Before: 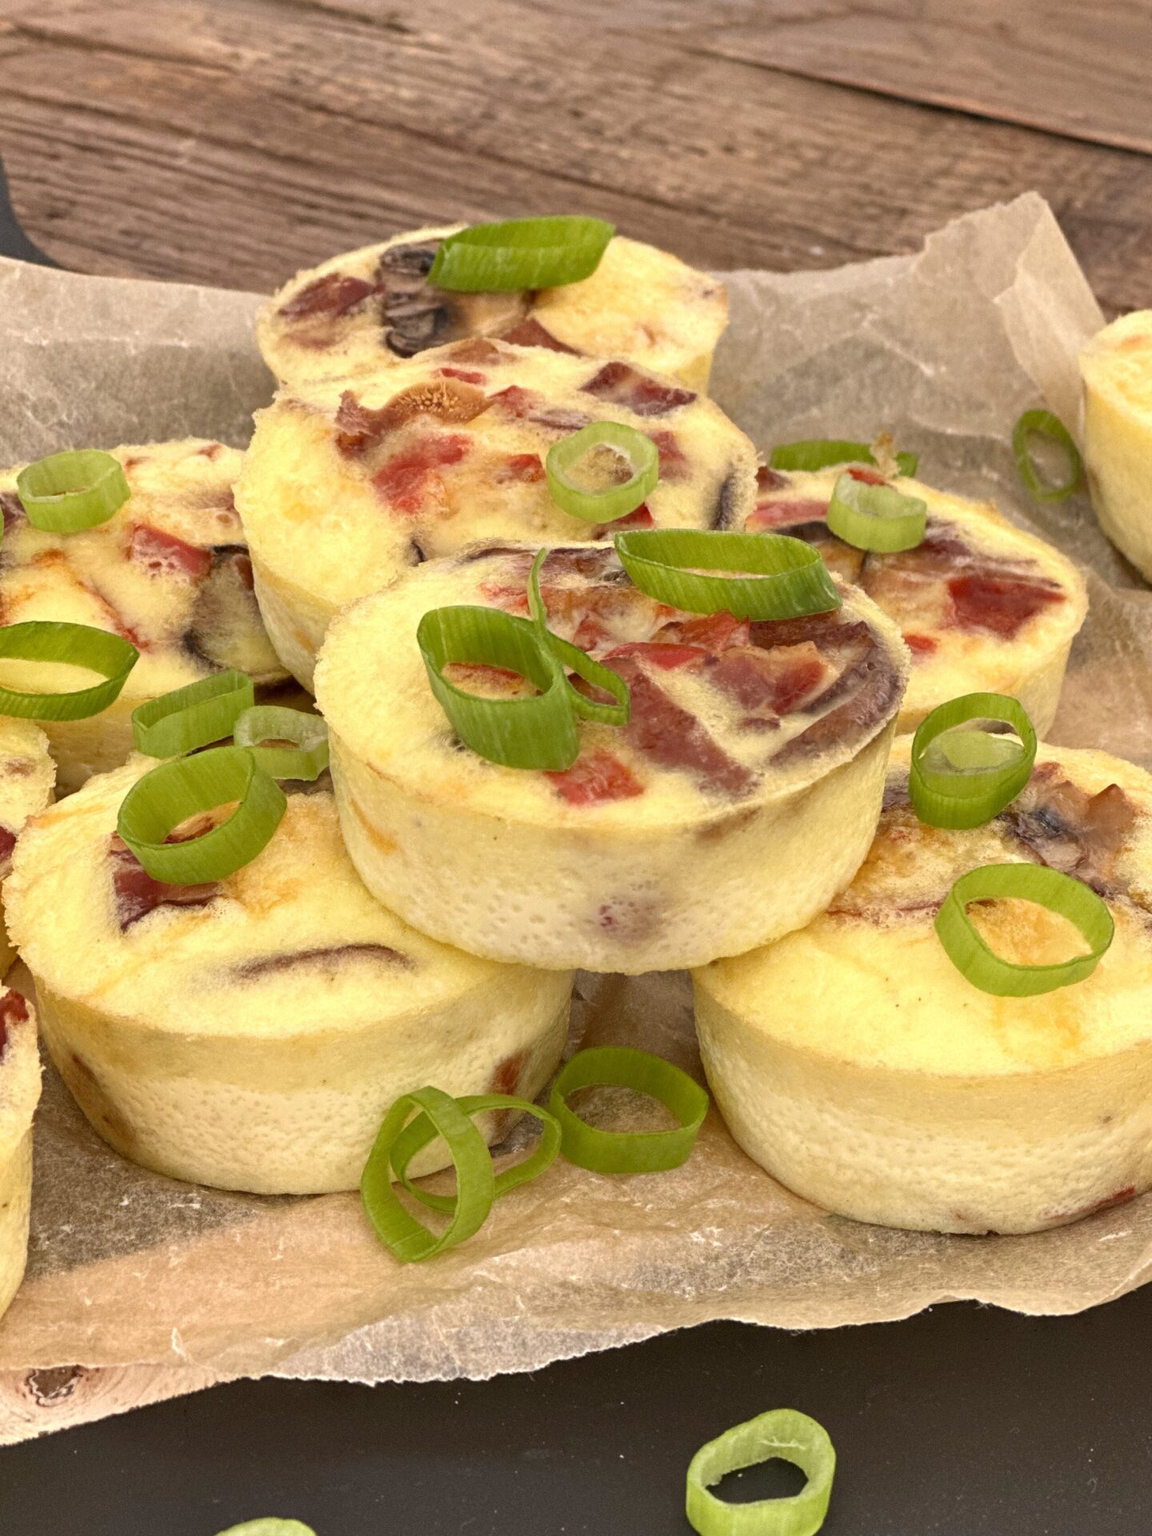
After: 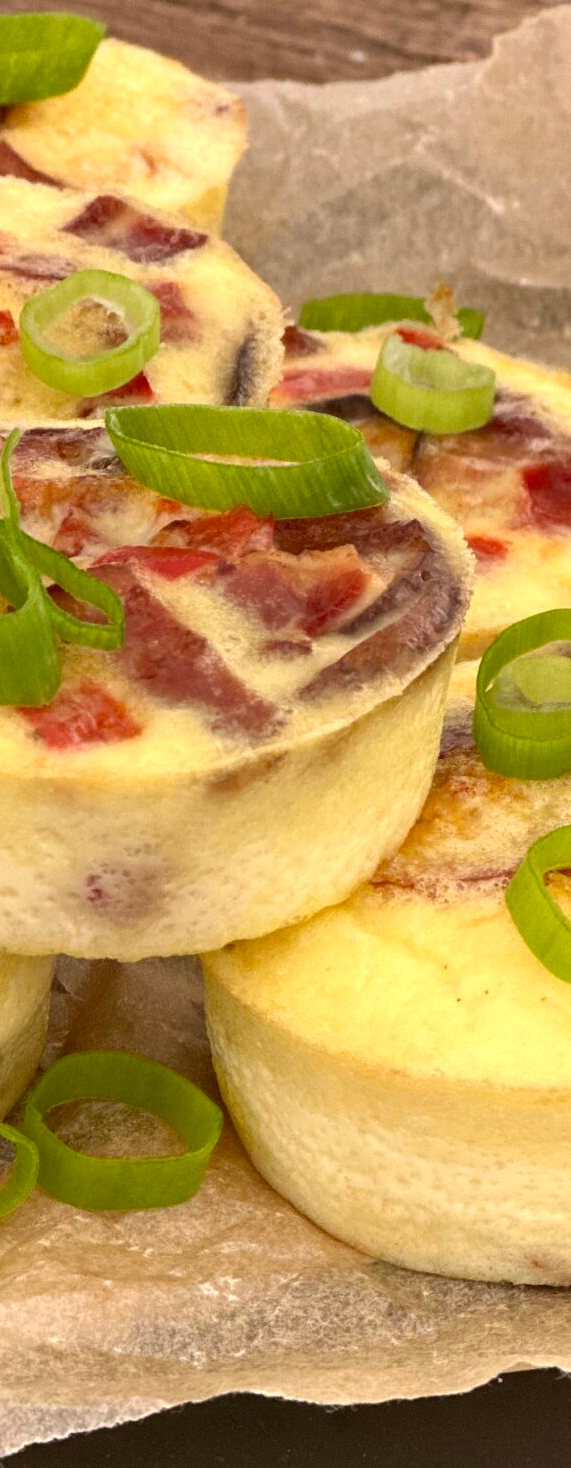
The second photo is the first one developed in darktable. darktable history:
crop: left 46.099%, top 13.393%, right 14.224%, bottom 10.138%
contrast brightness saturation: contrast 0.078, saturation 0.017
